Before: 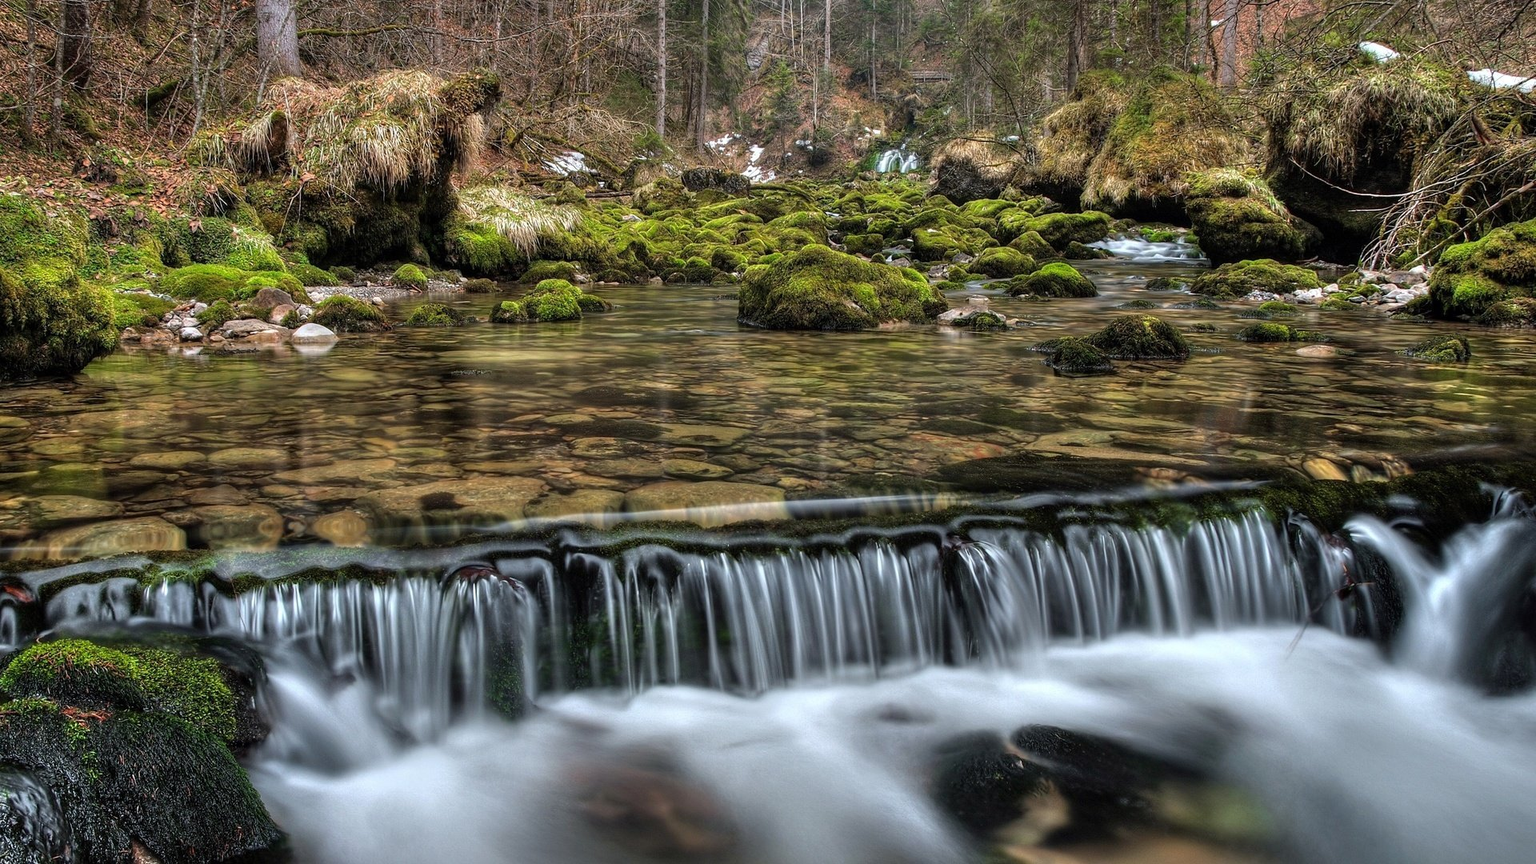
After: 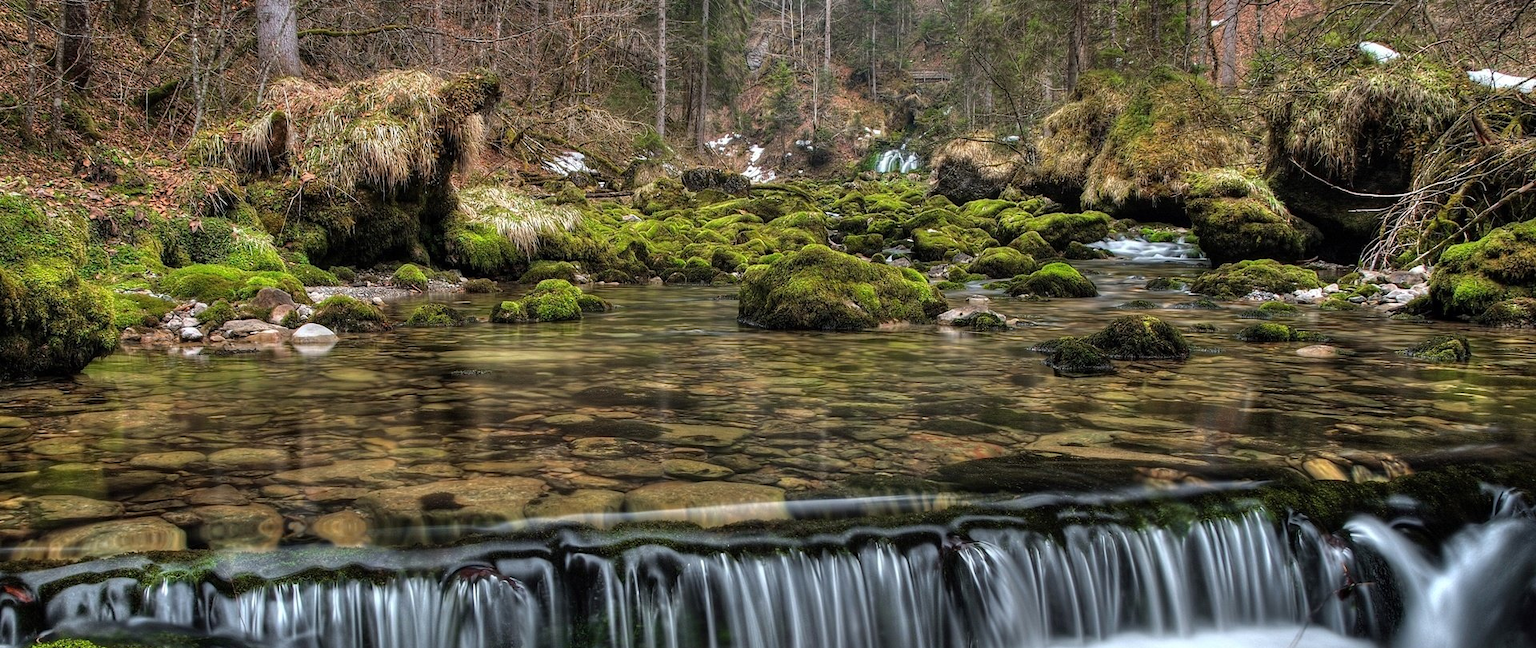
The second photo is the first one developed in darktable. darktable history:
crop: bottom 24.967%
tone equalizer: on, module defaults
